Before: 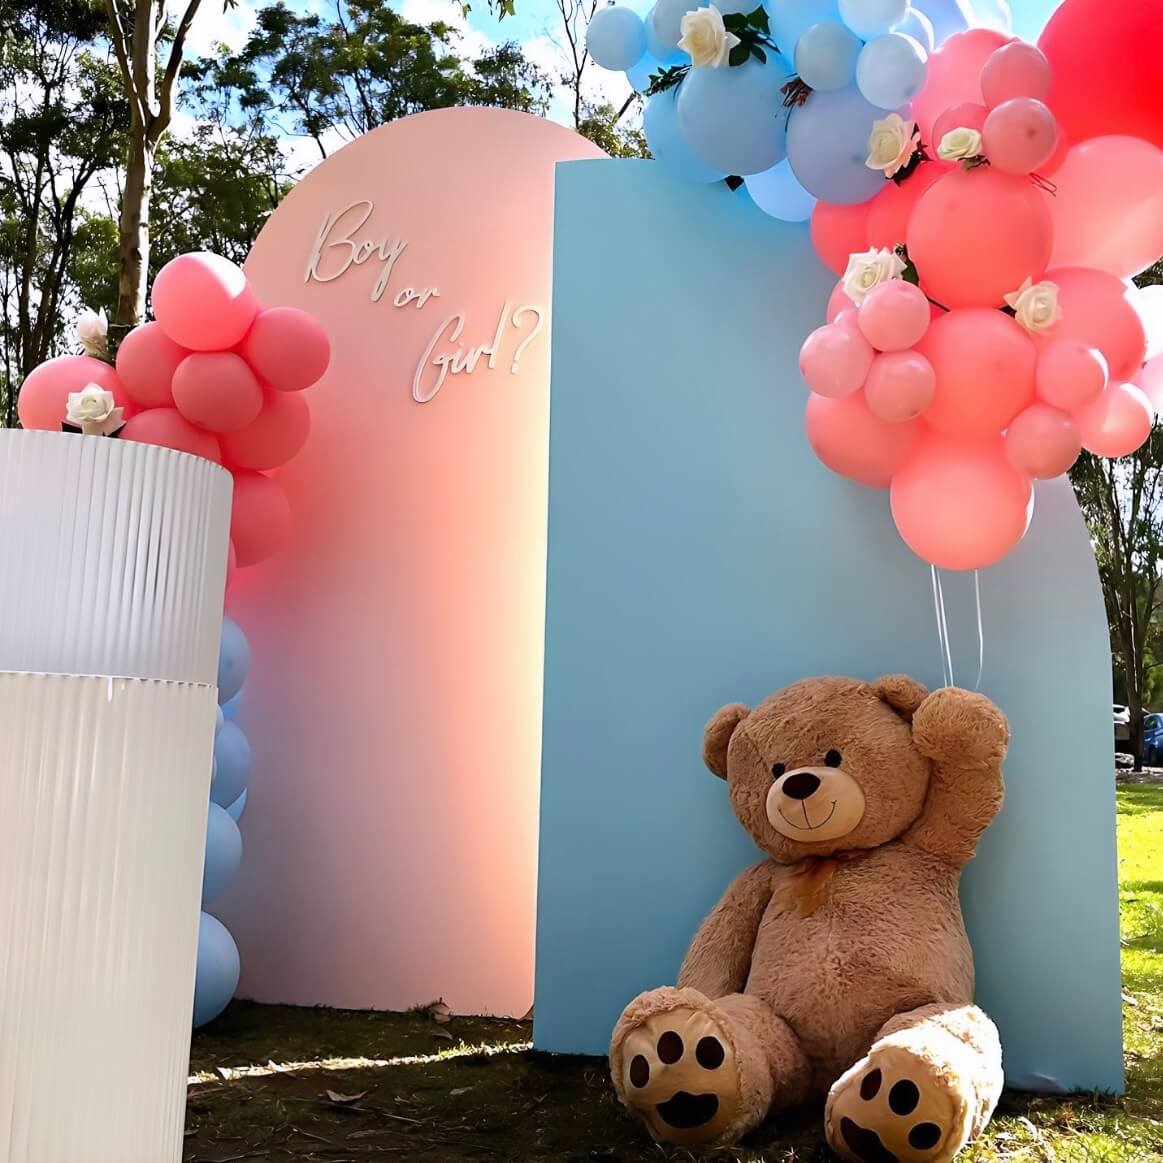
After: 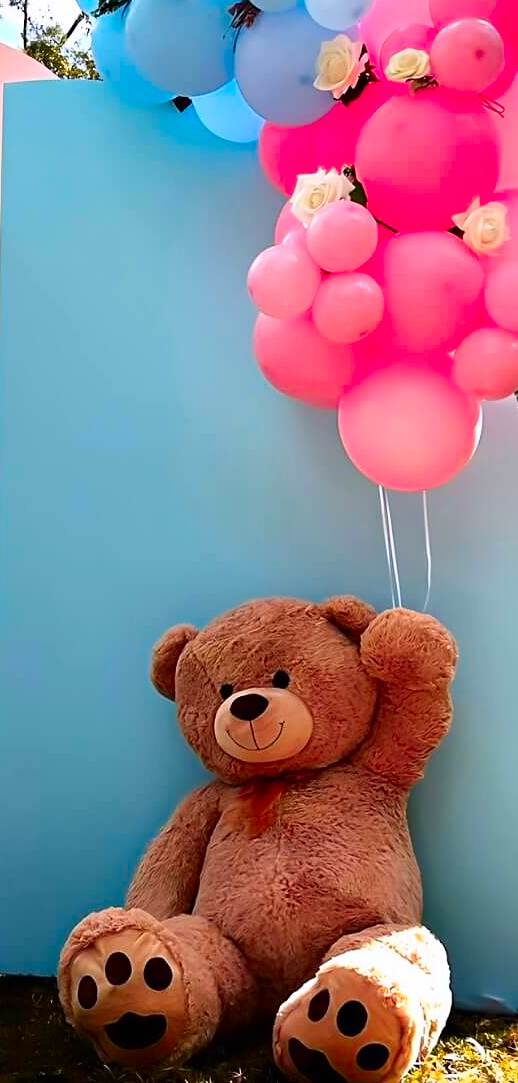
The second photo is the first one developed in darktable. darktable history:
crop: left 47.497%, top 6.855%, right 7.935%
contrast brightness saturation: contrast 0.164, saturation 0.334
color zones: curves: ch1 [(0.263, 0.53) (0.376, 0.287) (0.487, 0.512) (0.748, 0.547) (1, 0.513)]; ch2 [(0.262, 0.45) (0.751, 0.477)]
sharpen: amount 0.211
